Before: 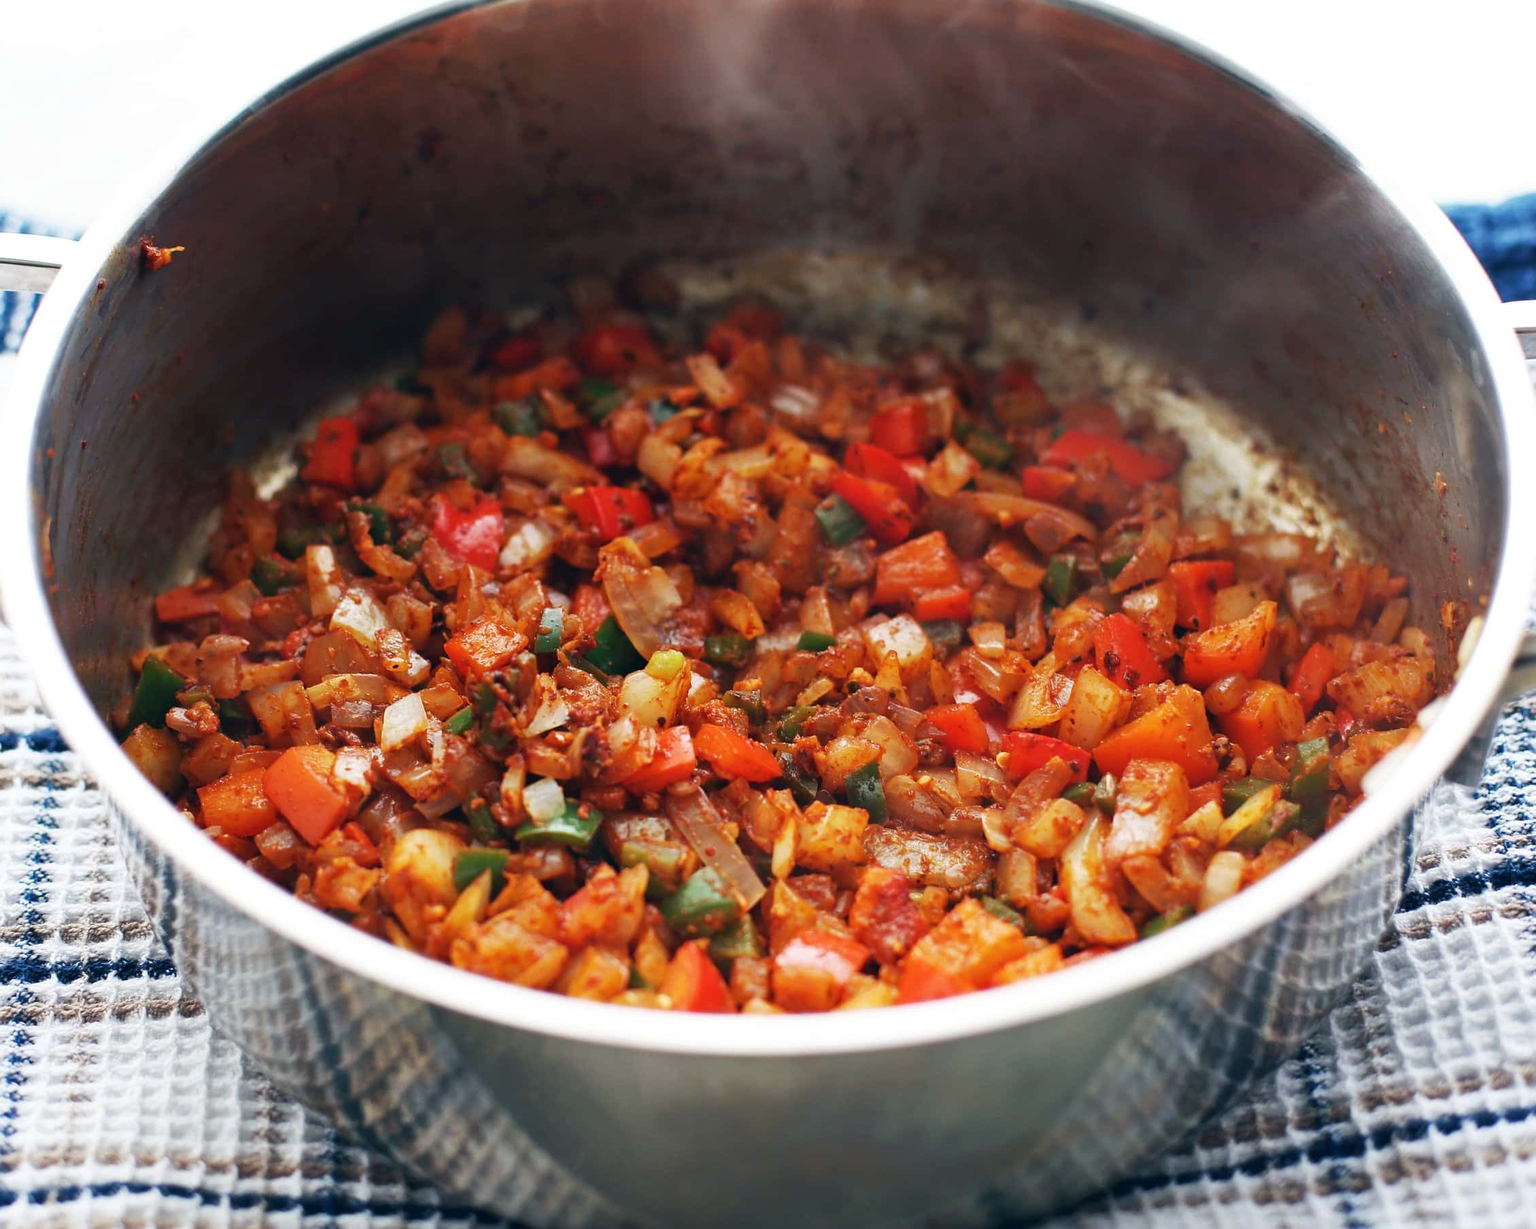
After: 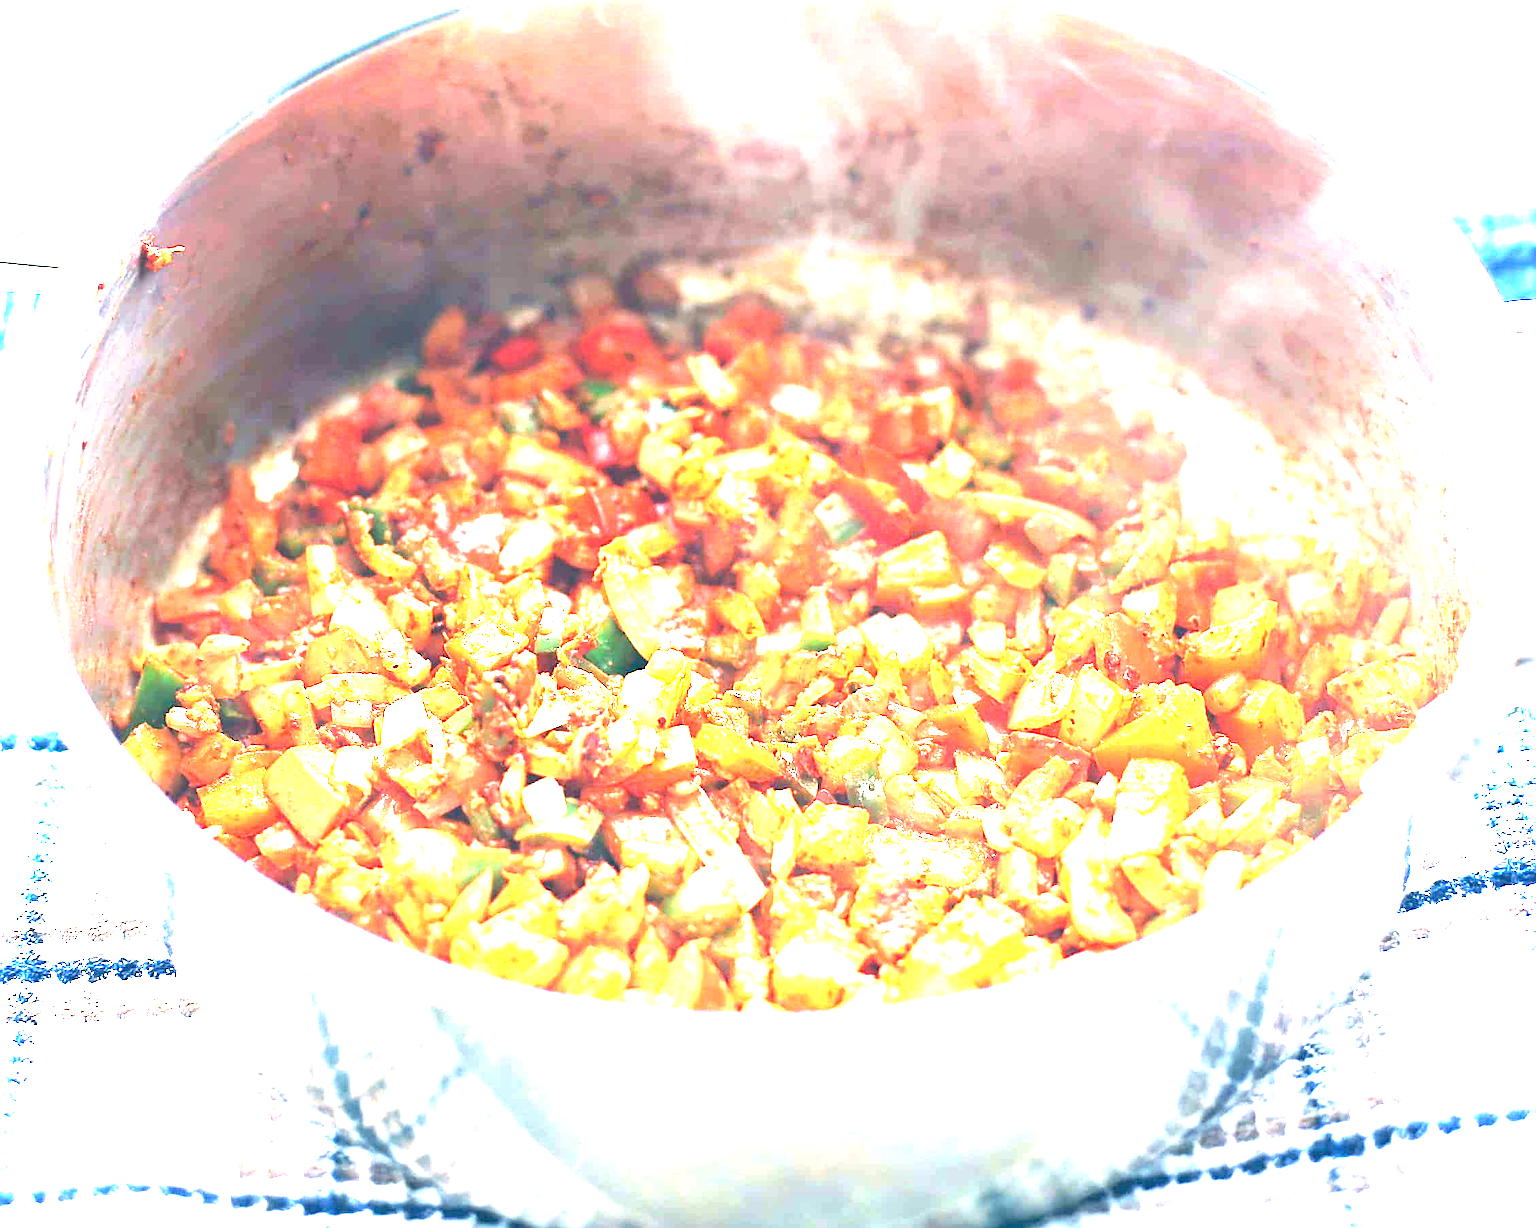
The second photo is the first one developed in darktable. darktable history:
sharpen: radius 1.864, amount 0.398, threshold 1.271
exposure: black level correction 0, exposure 4 EV, compensate exposure bias true, compensate highlight preservation false
